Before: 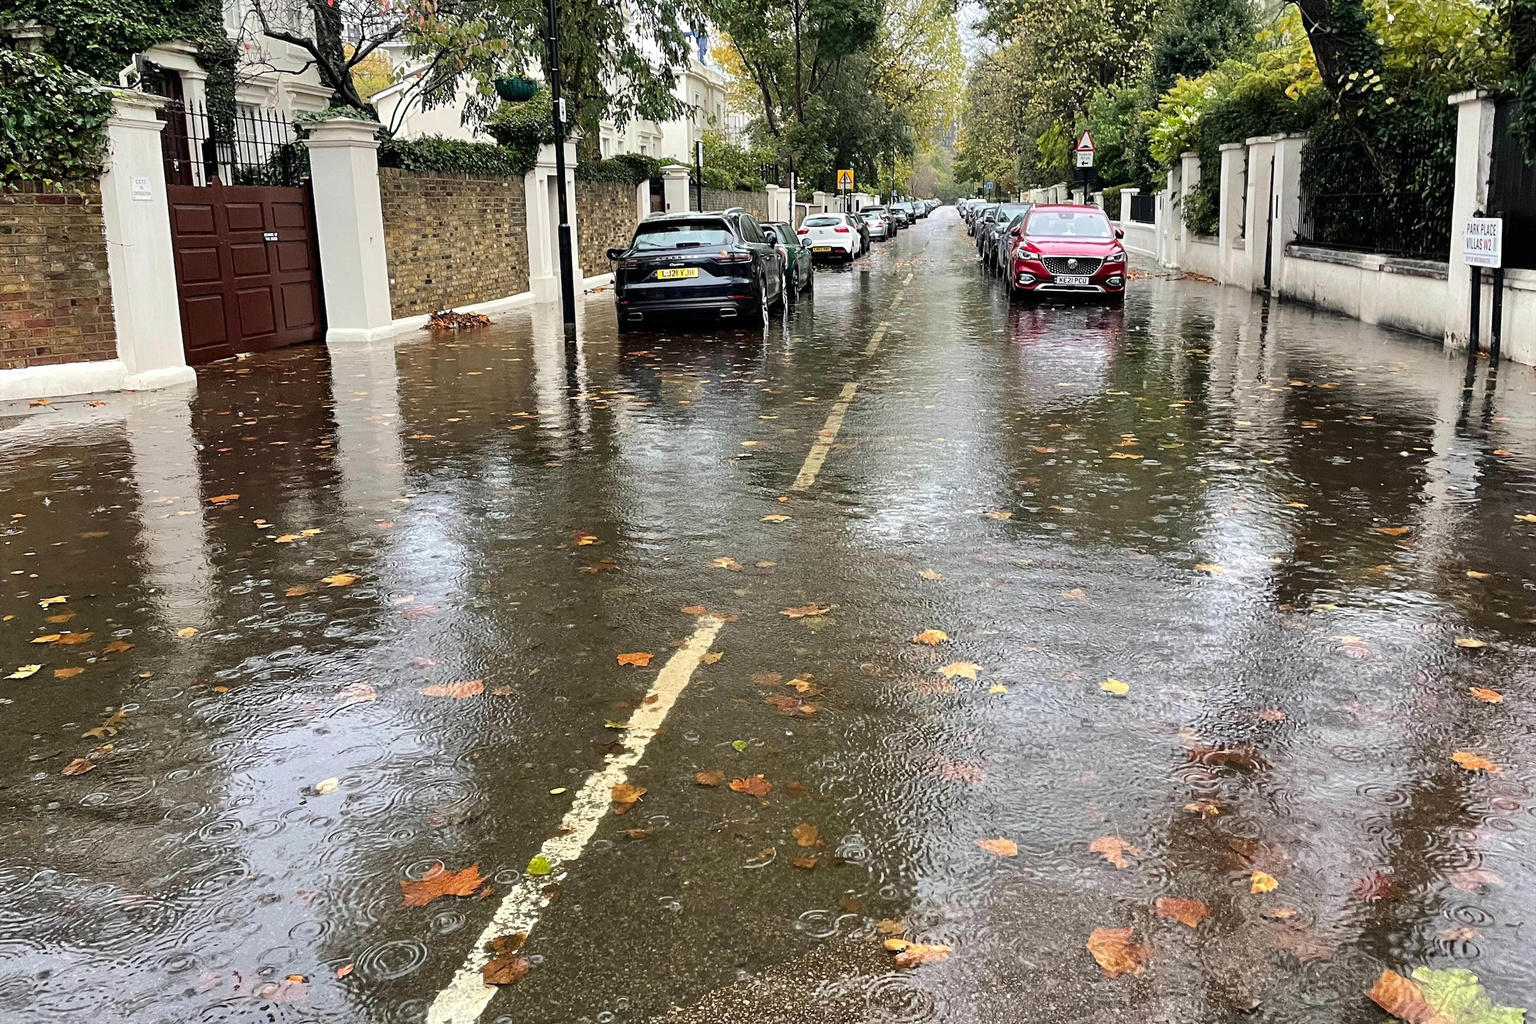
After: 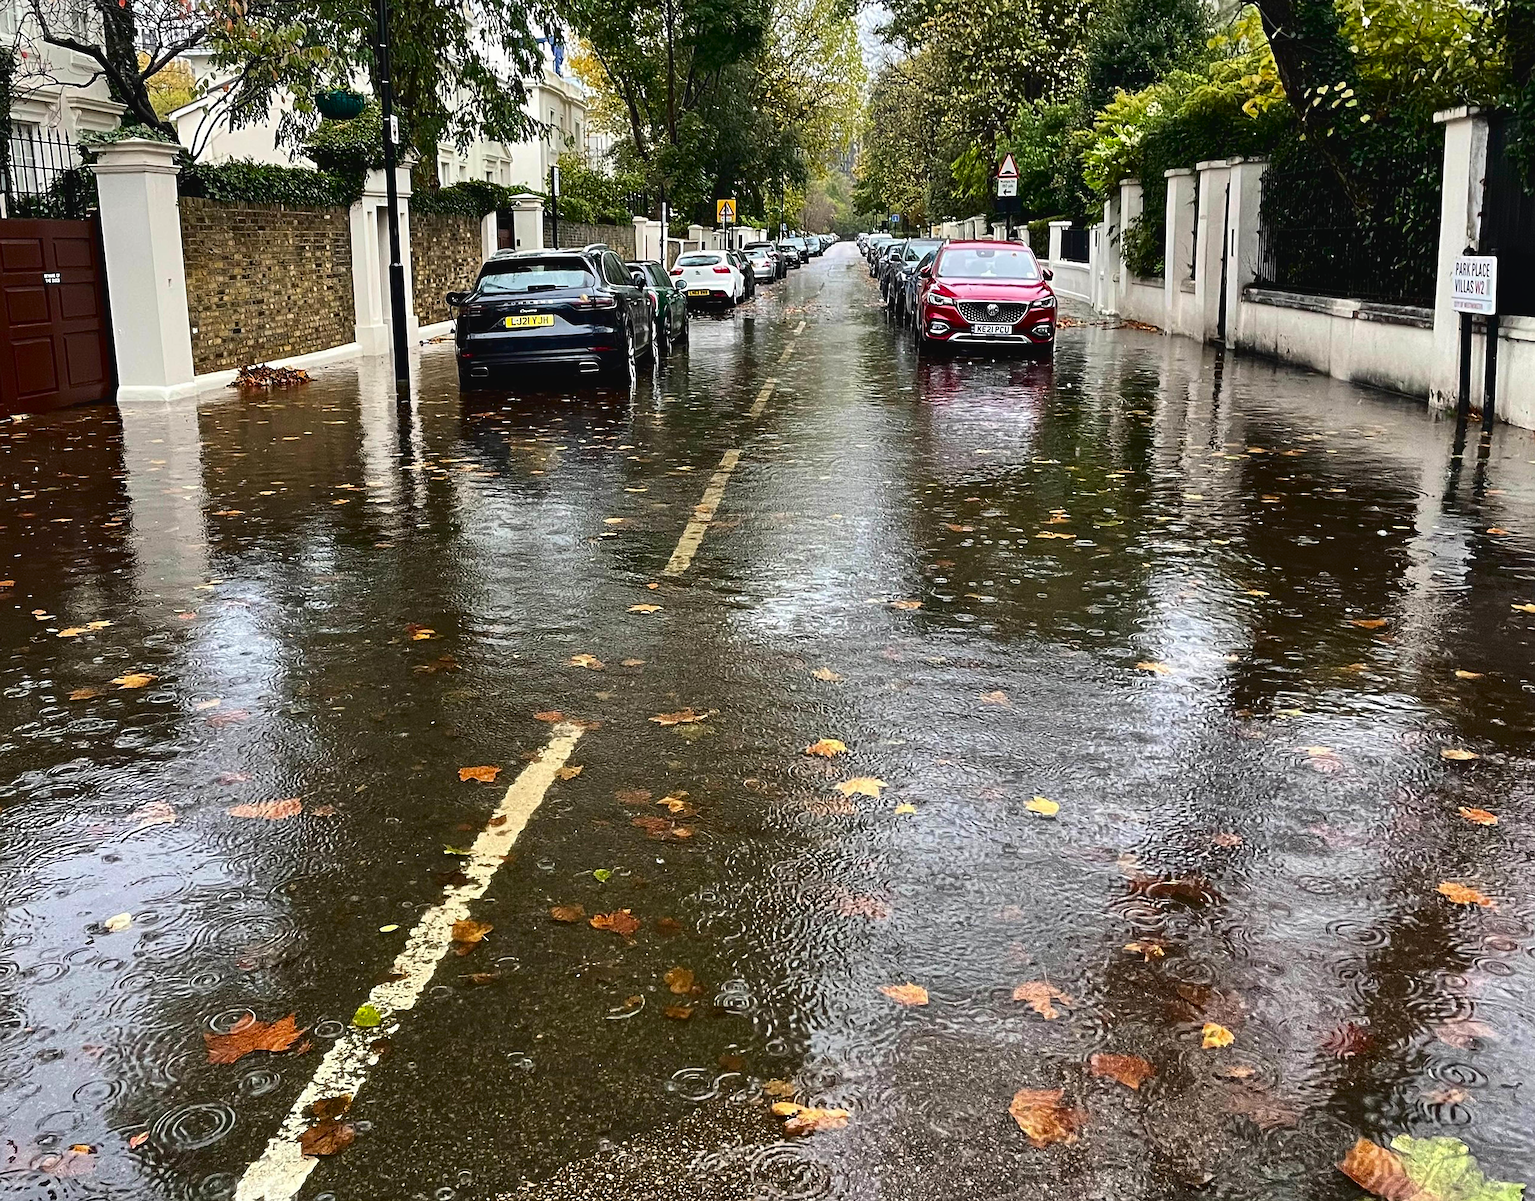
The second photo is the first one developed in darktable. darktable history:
crop and rotate: left 14.771%
sharpen: amount 0.6
contrast brightness saturation: brightness -0.252, saturation 0.201
color zones: curves: ch1 [(0, 0.469) (0.001, 0.469) (0.12, 0.446) (0.248, 0.469) (0.5, 0.5) (0.748, 0.5) (0.999, 0.469) (1, 0.469)]
tone curve: curves: ch0 [(0, 0.028) (0.138, 0.156) (0.468, 0.516) (0.754, 0.823) (1, 1)], color space Lab, independent channels, preserve colors none
